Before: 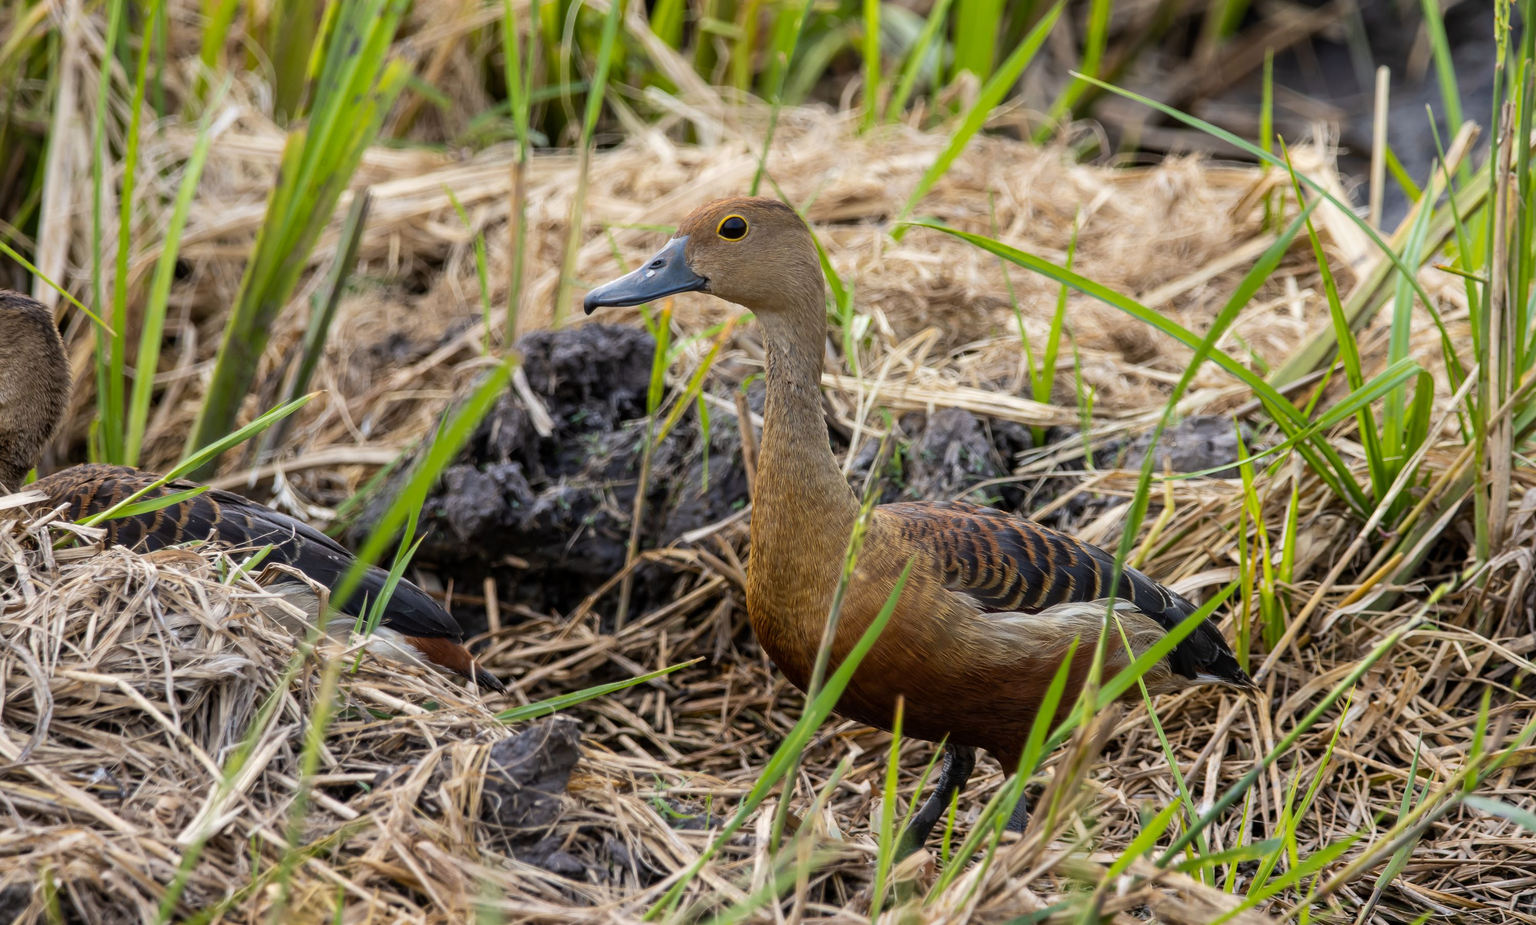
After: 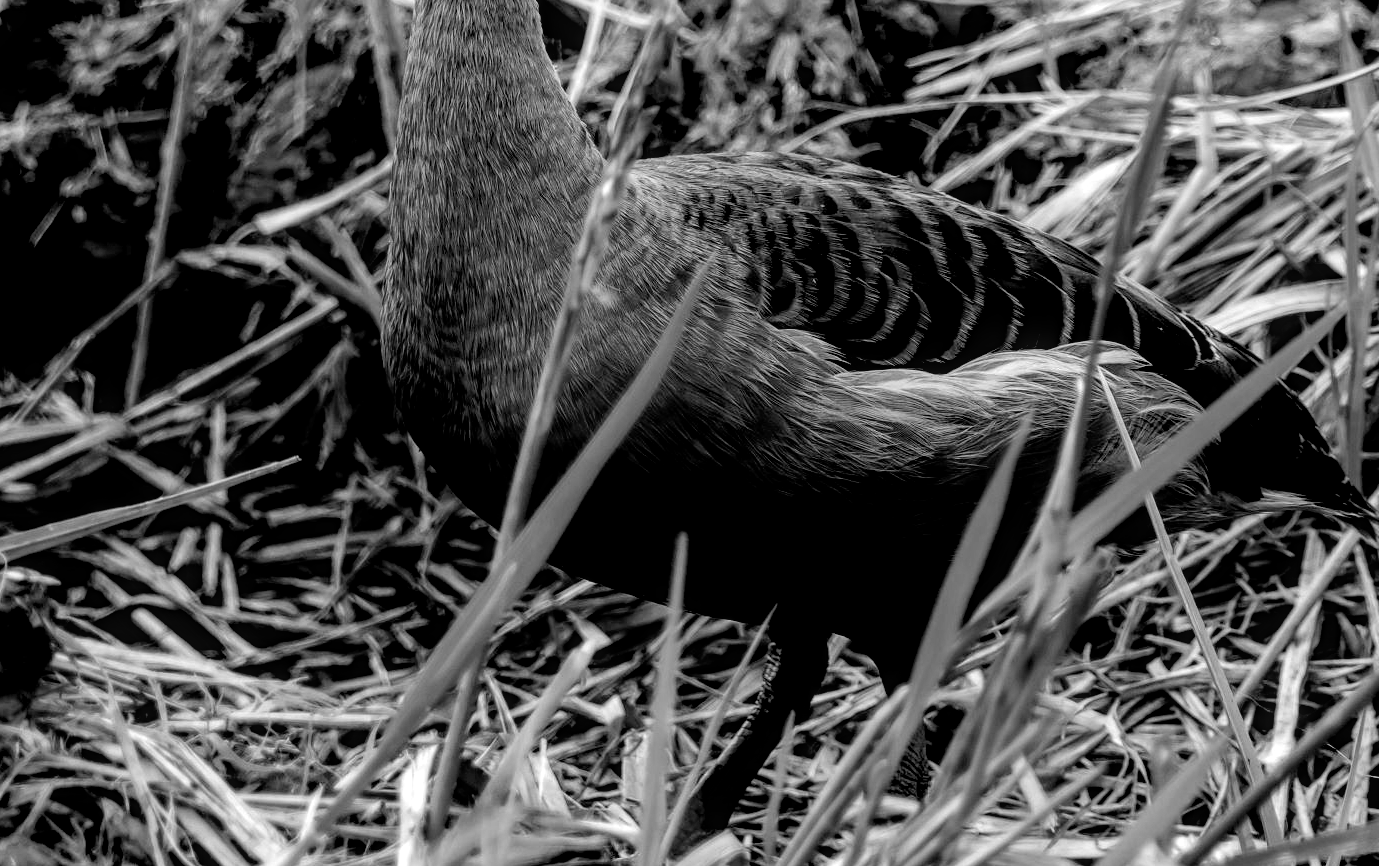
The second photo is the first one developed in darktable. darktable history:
crop: left 35.905%, top 45.788%, right 18.112%, bottom 6.215%
contrast equalizer: octaves 7, y [[0.5, 0.5, 0.472, 0.5, 0.5, 0.5], [0.5 ×6], [0.5 ×6], [0 ×6], [0 ×6]]
exposure: black level correction 0.045, exposure -0.229 EV, compensate highlight preservation false
local contrast: on, module defaults
color calibration: output gray [0.25, 0.35, 0.4, 0], illuminant as shot in camera, x 0.366, y 0.378, temperature 4423.5 K, saturation algorithm version 1 (2020)
tone equalizer: -8 EV -0.783 EV, -7 EV -0.722 EV, -6 EV -0.602 EV, -5 EV -0.37 EV, -3 EV 0.387 EV, -2 EV 0.6 EV, -1 EV 0.683 EV, +0 EV 0.747 EV
